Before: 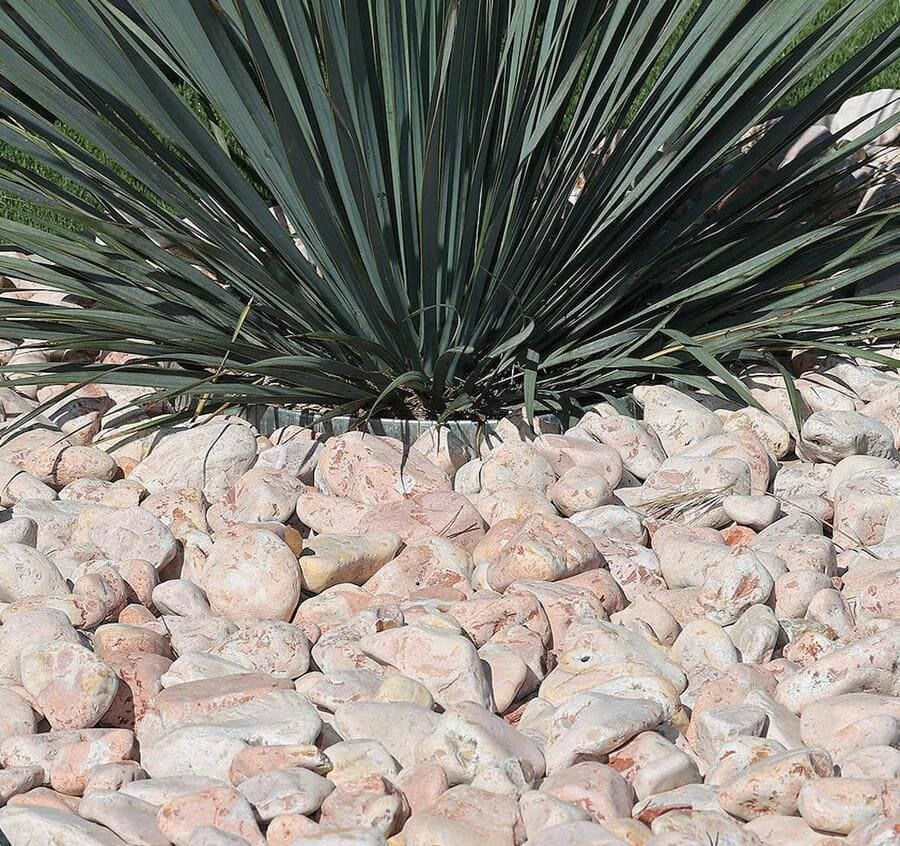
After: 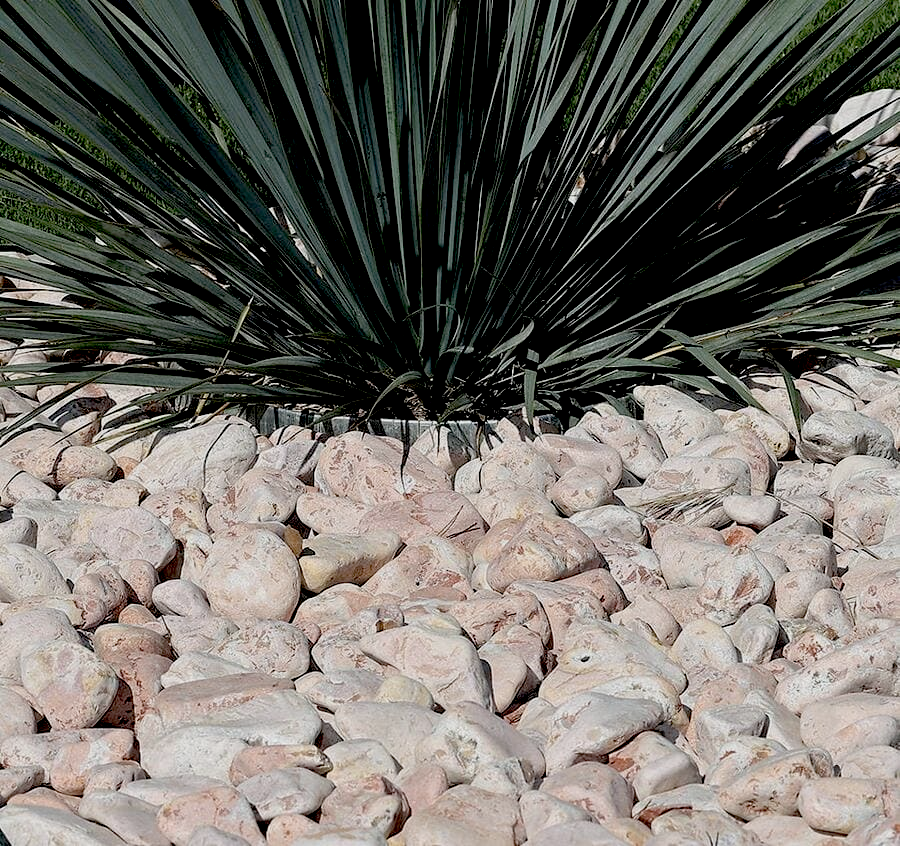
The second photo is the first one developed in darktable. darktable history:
exposure: black level correction 0.046, exposure -0.229 EV, compensate highlight preservation false
color correction: highlights b* -0.016, saturation 0.766
